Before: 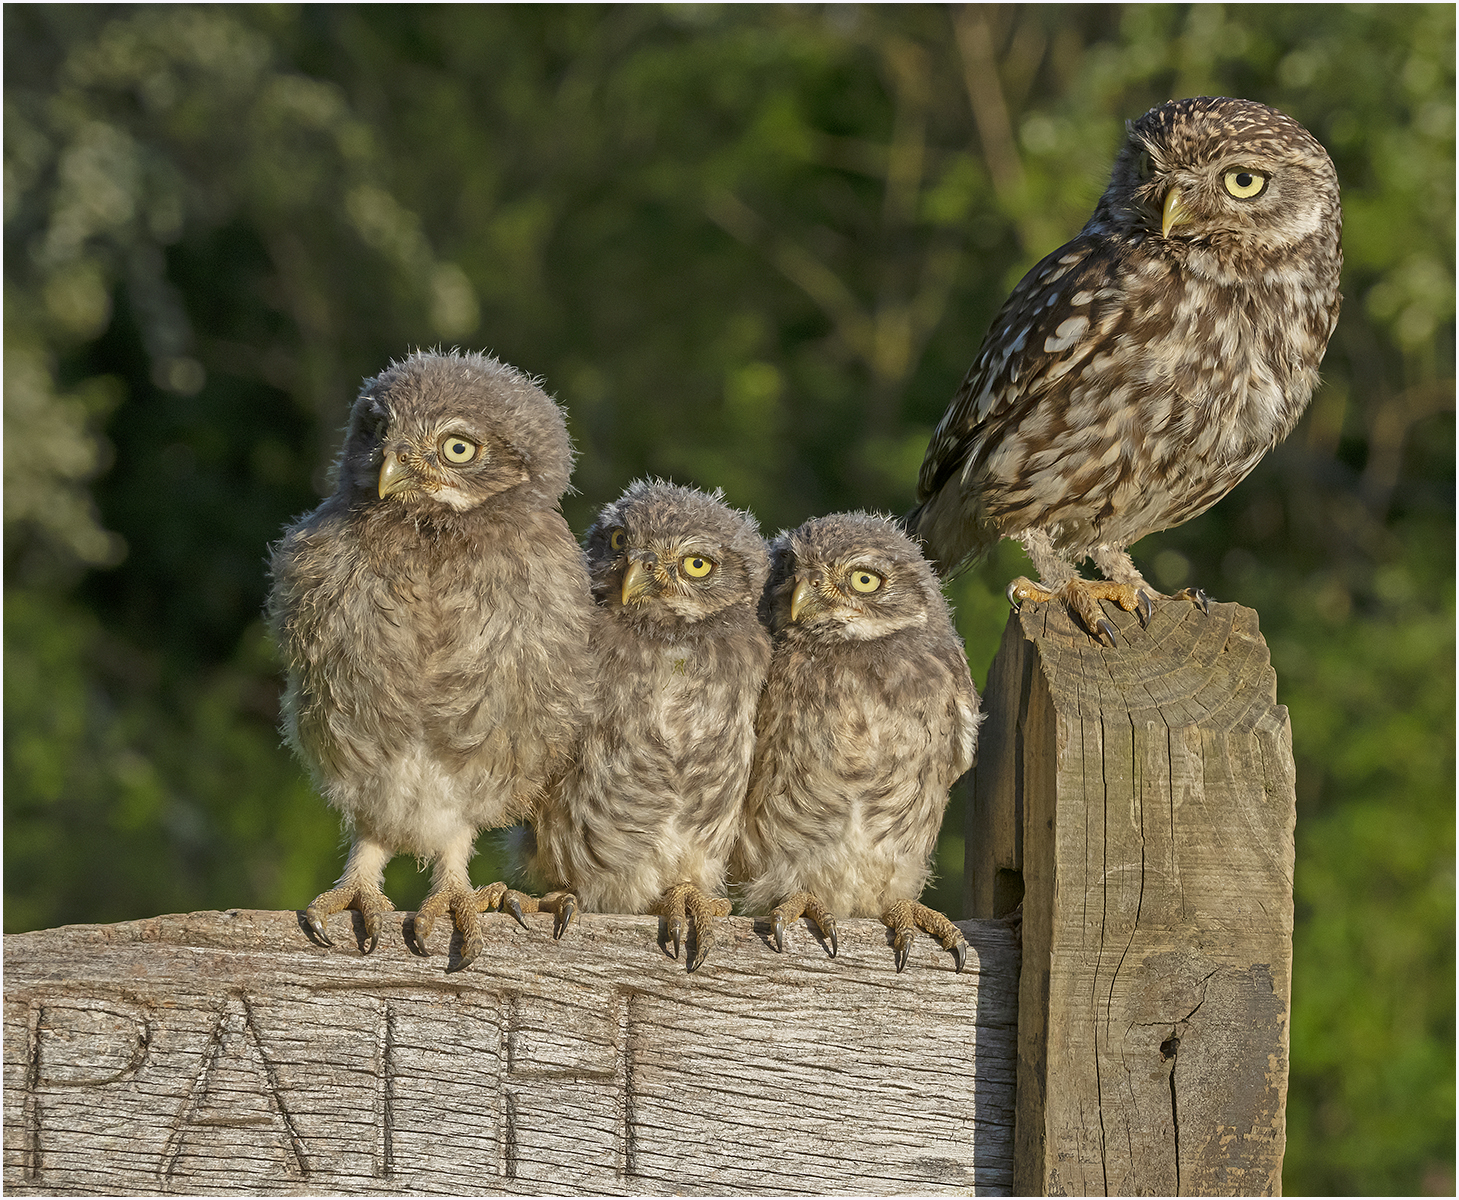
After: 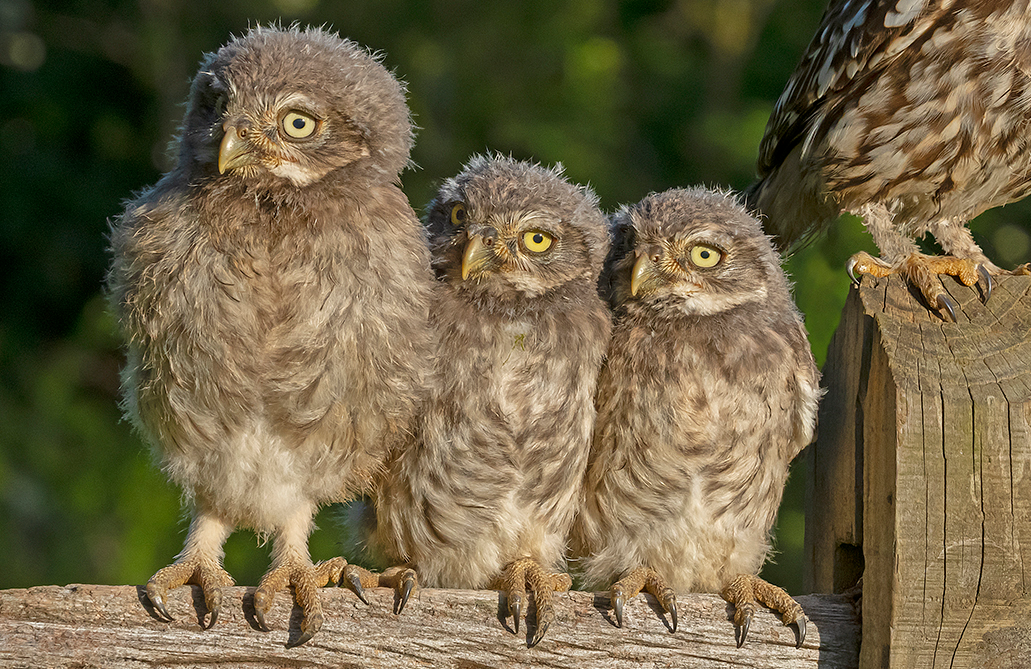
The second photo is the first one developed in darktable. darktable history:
crop: left 11.017%, top 27.159%, right 18.297%, bottom 17.057%
